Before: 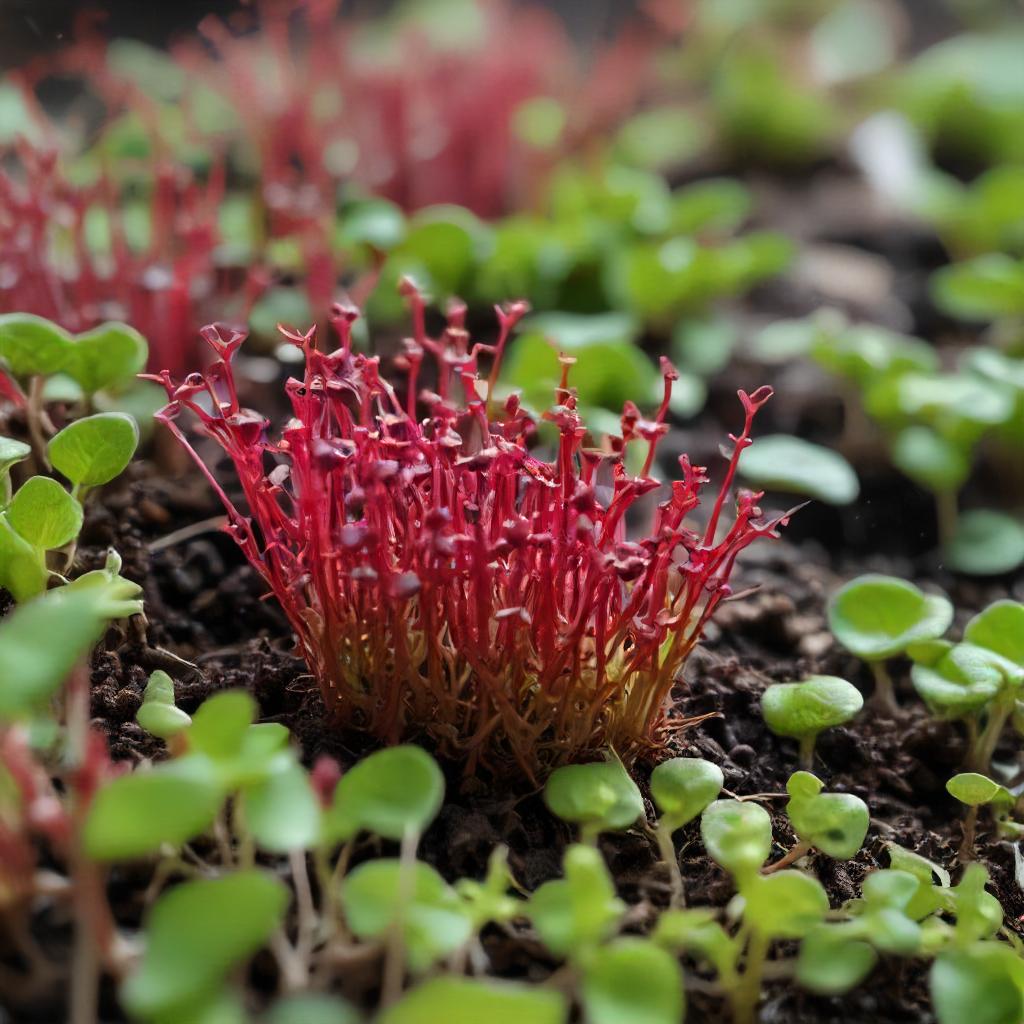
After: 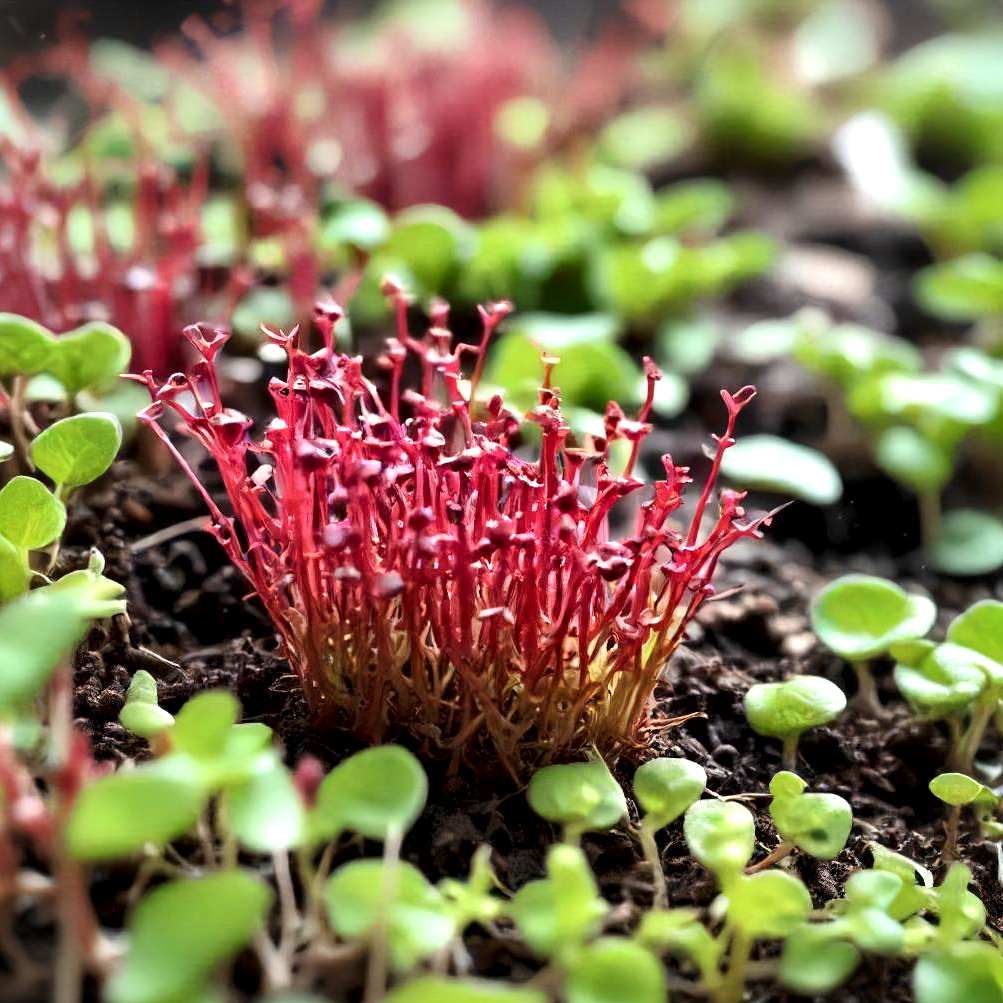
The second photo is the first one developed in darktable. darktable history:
exposure: black level correction 0, exposure 0.7 EV, compensate exposure bias true, compensate highlight preservation false
local contrast: mode bilateral grid, contrast 70, coarseness 75, detail 180%, midtone range 0.2
crop: left 1.743%, right 0.268%, bottom 2.011%
